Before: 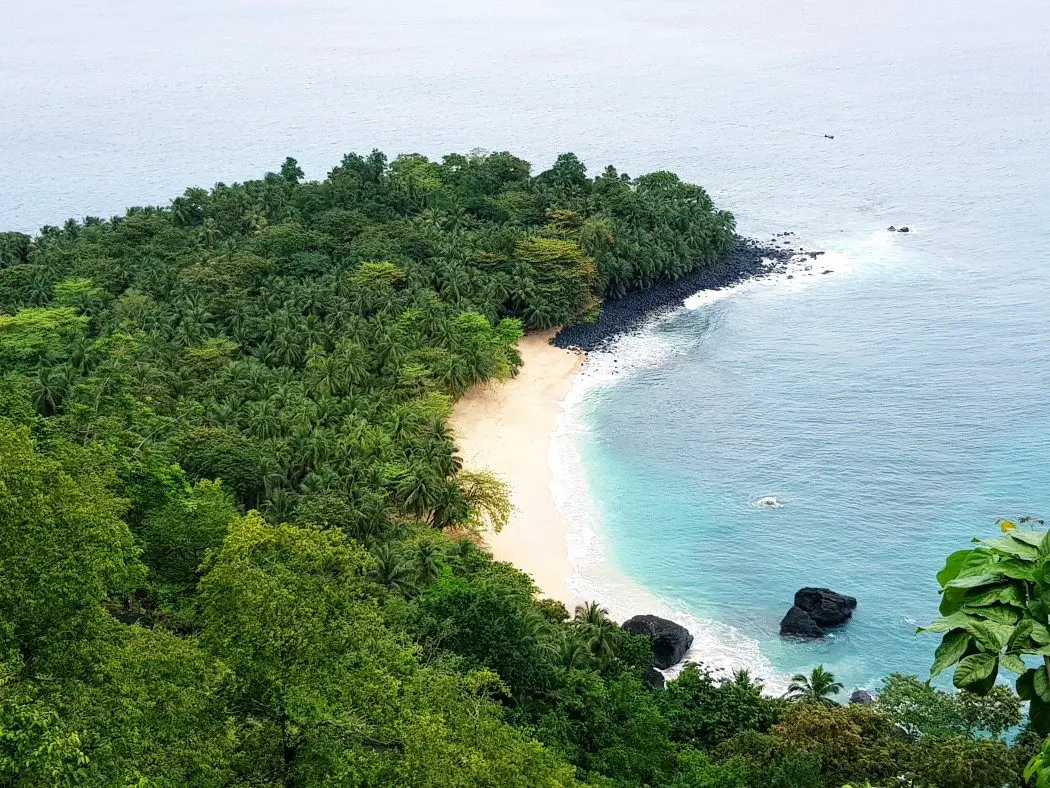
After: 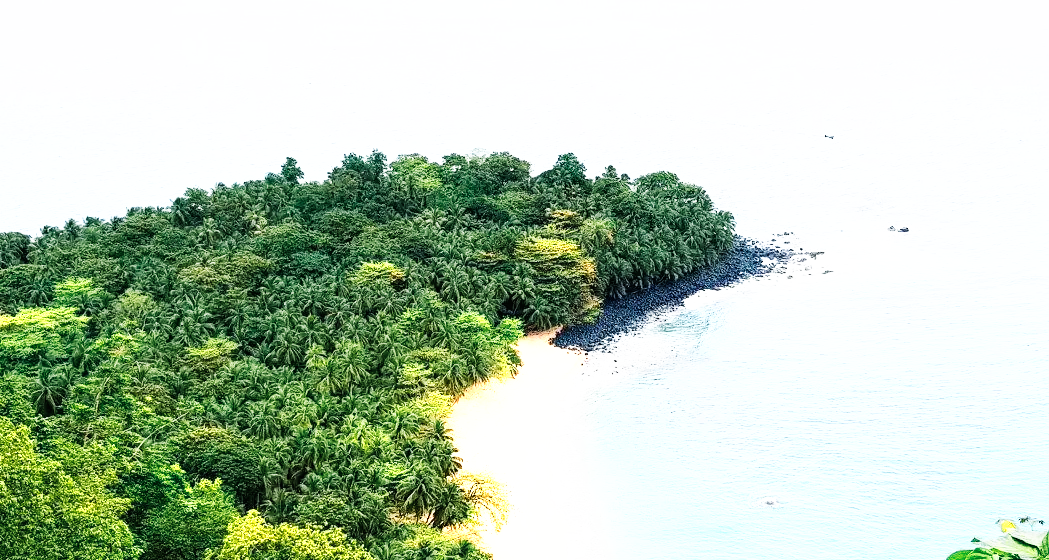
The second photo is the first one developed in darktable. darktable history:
color zones: curves: ch0 [(0.018, 0.548) (0.197, 0.654) (0.425, 0.447) (0.605, 0.658) (0.732, 0.579)]; ch1 [(0.105, 0.531) (0.224, 0.531) (0.386, 0.39) (0.618, 0.456) (0.732, 0.456) (0.956, 0.421)]; ch2 [(0.039, 0.583) (0.215, 0.465) (0.399, 0.544) (0.465, 0.548) (0.614, 0.447) (0.724, 0.43) (0.882, 0.623) (0.956, 0.632)]
shadows and highlights: shadows 31.32, highlights 0.622, soften with gaussian
base curve: curves: ch0 [(0, 0) (0.007, 0.004) (0.027, 0.03) (0.046, 0.07) (0.207, 0.54) (0.442, 0.872) (0.673, 0.972) (1, 1)], preserve colors none
crop: bottom 28.822%
